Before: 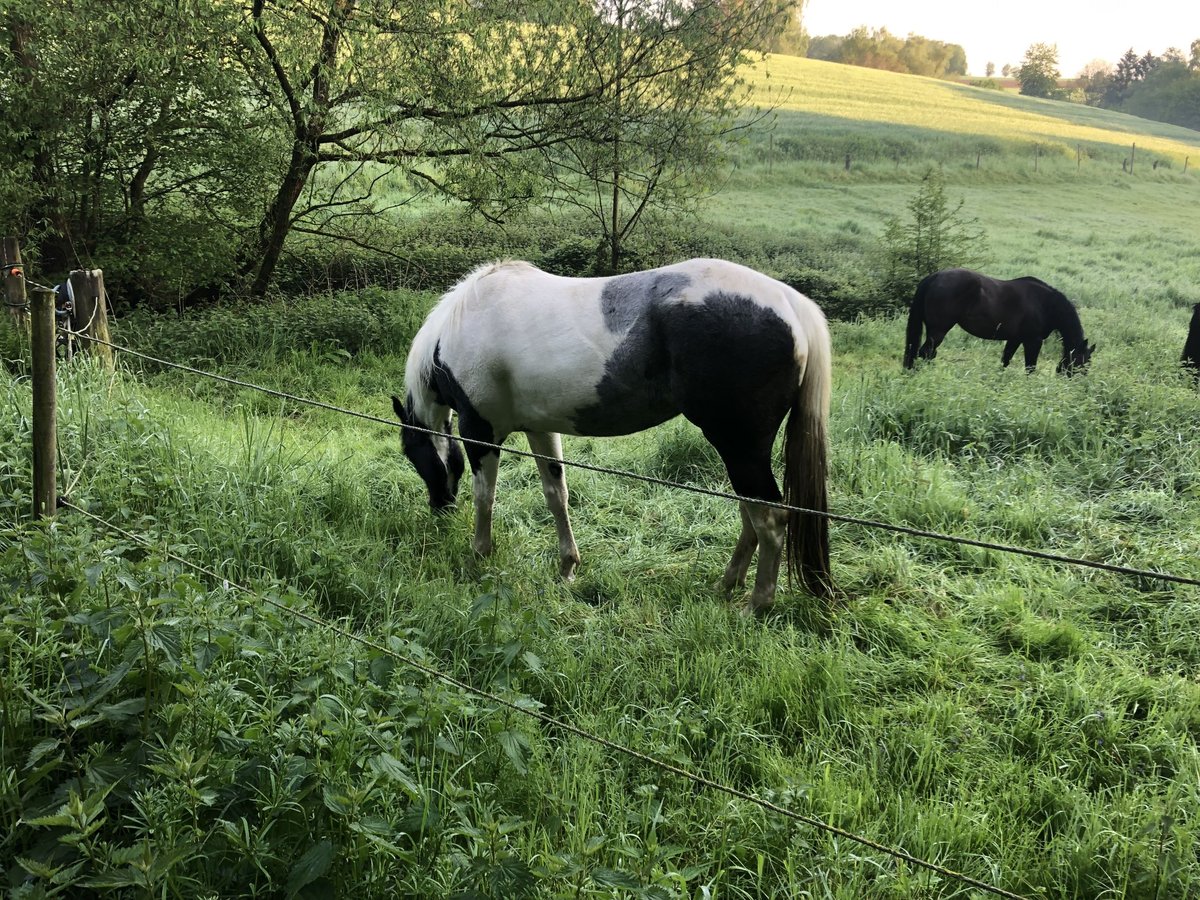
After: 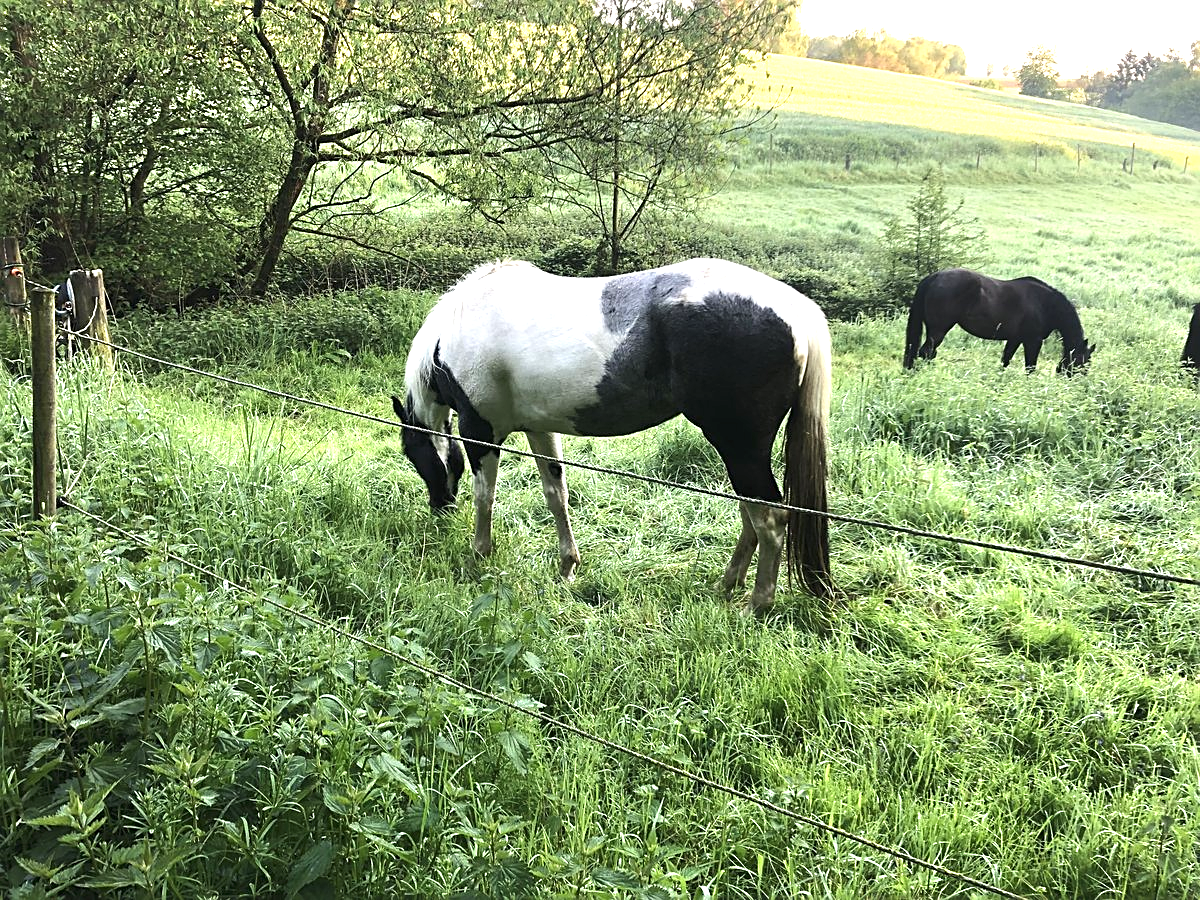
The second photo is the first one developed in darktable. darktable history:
exposure: black level correction -0.002, exposure 1.115 EV, compensate highlight preservation false
sharpen: on, module defaults
